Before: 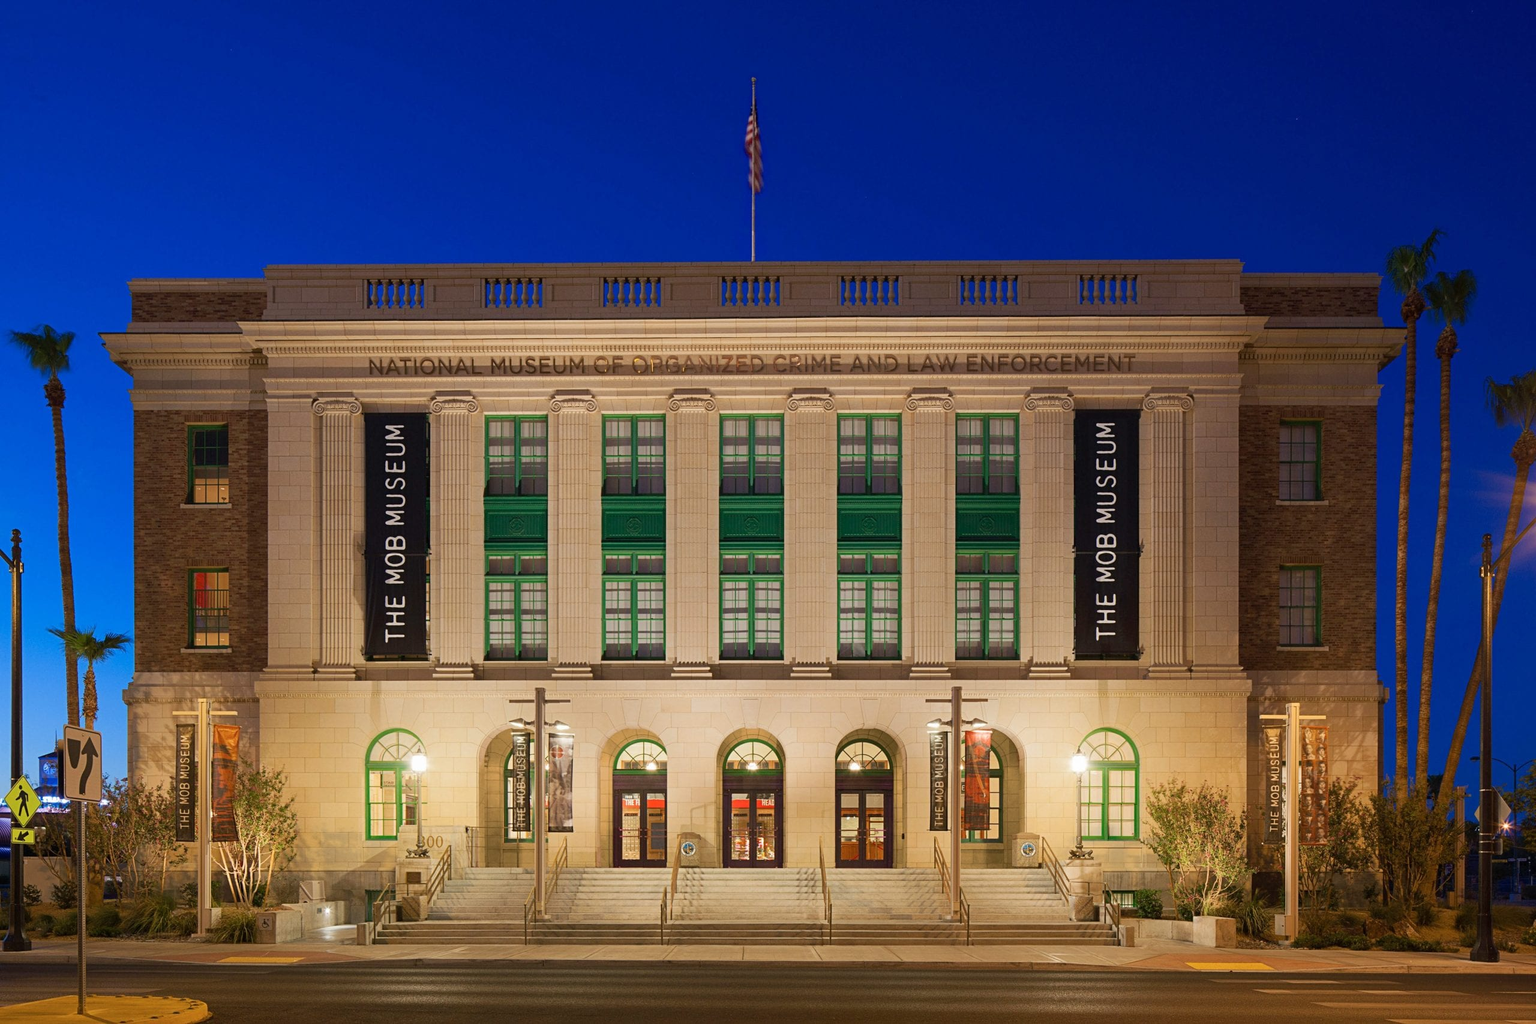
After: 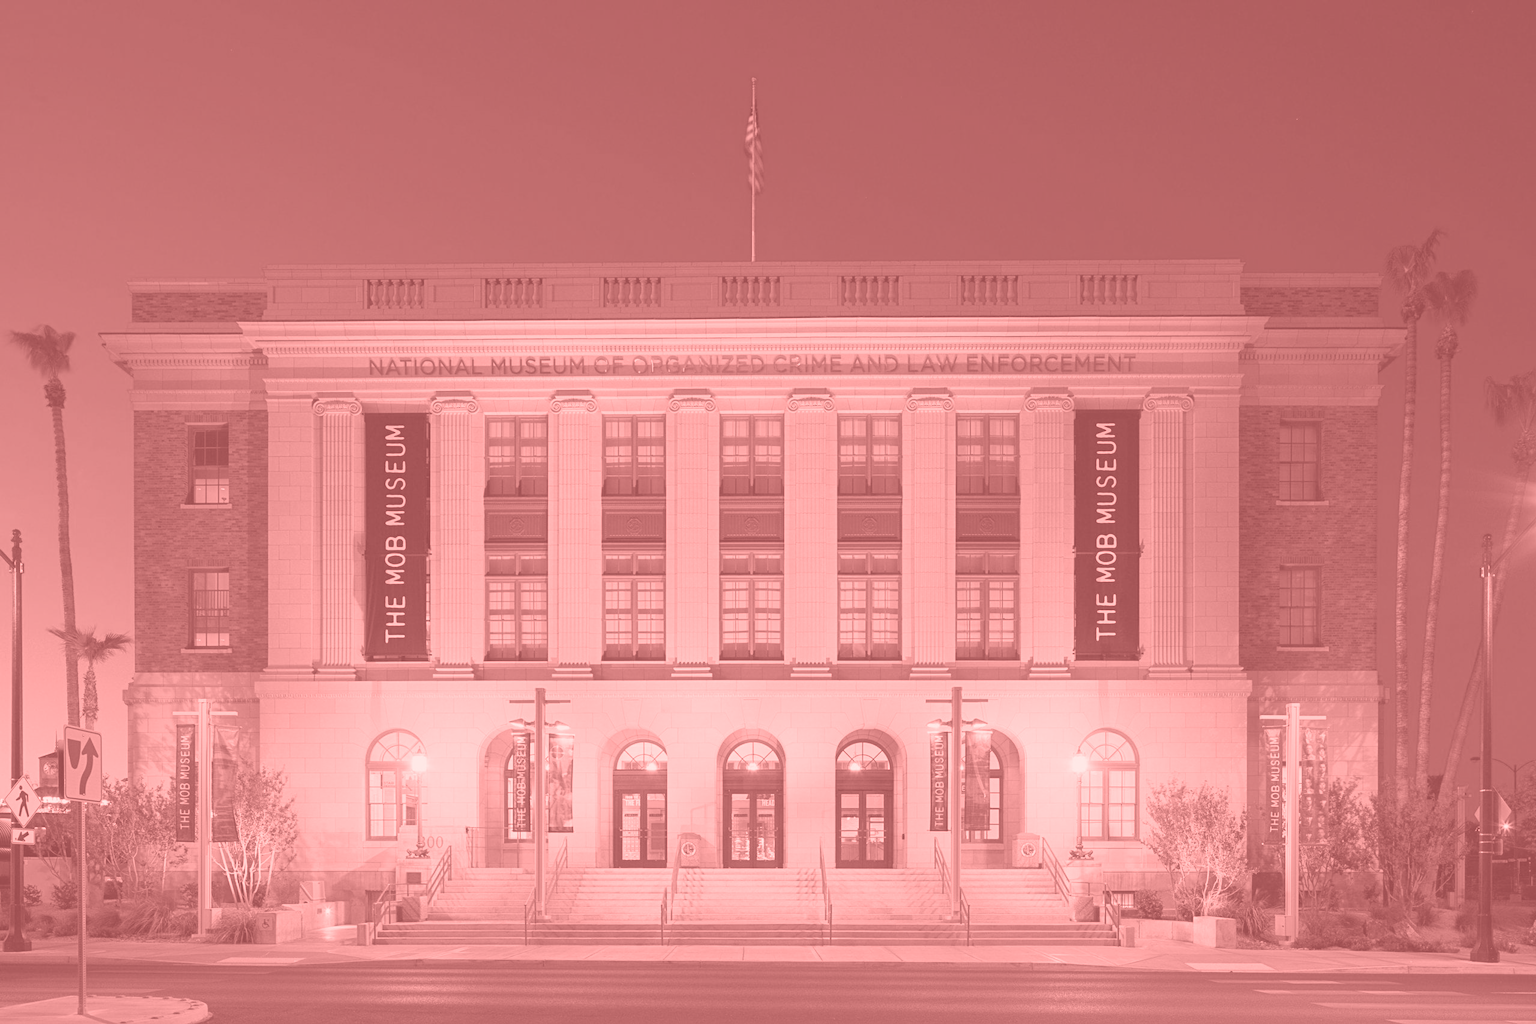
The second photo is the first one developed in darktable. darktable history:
white balance: emerald 1
exposure: black level correction 0, exposure 0.6 EV, compensate exposure bias true, compensate highlight preservation false
colorize: saturation 51%, source mix 50.67%, lightness 50.67%
